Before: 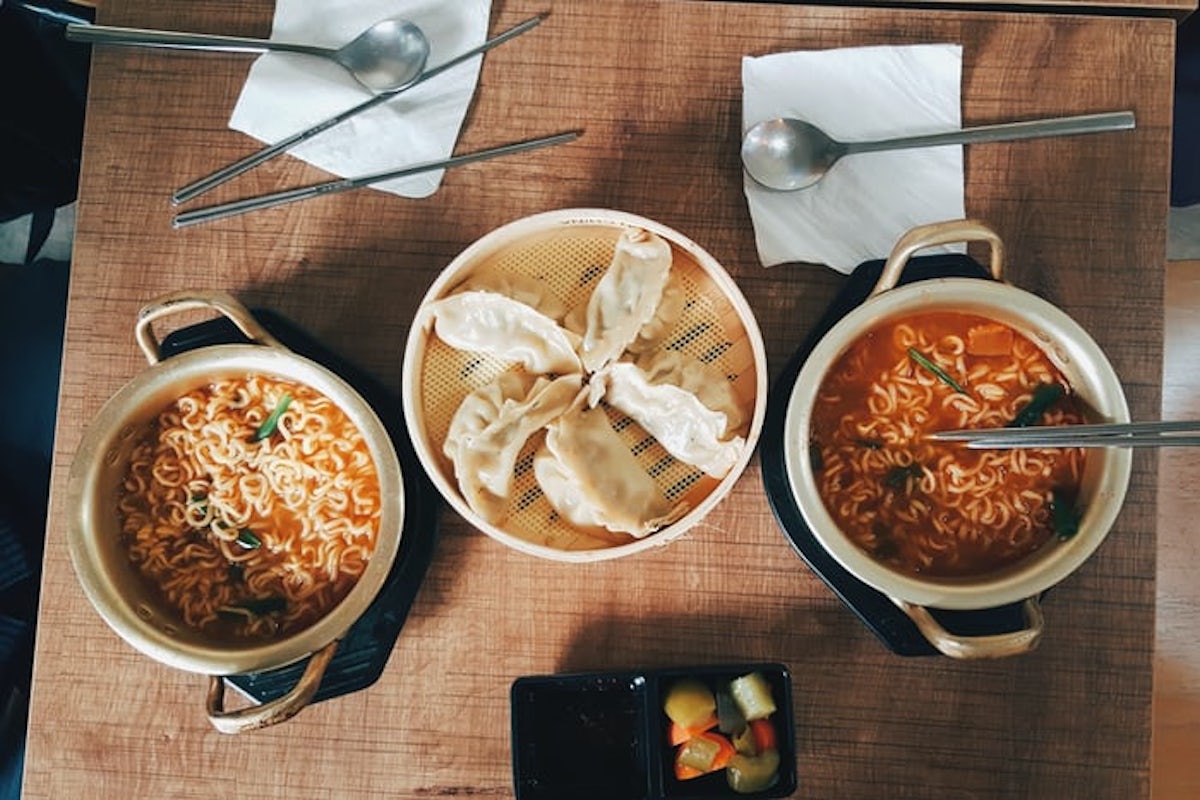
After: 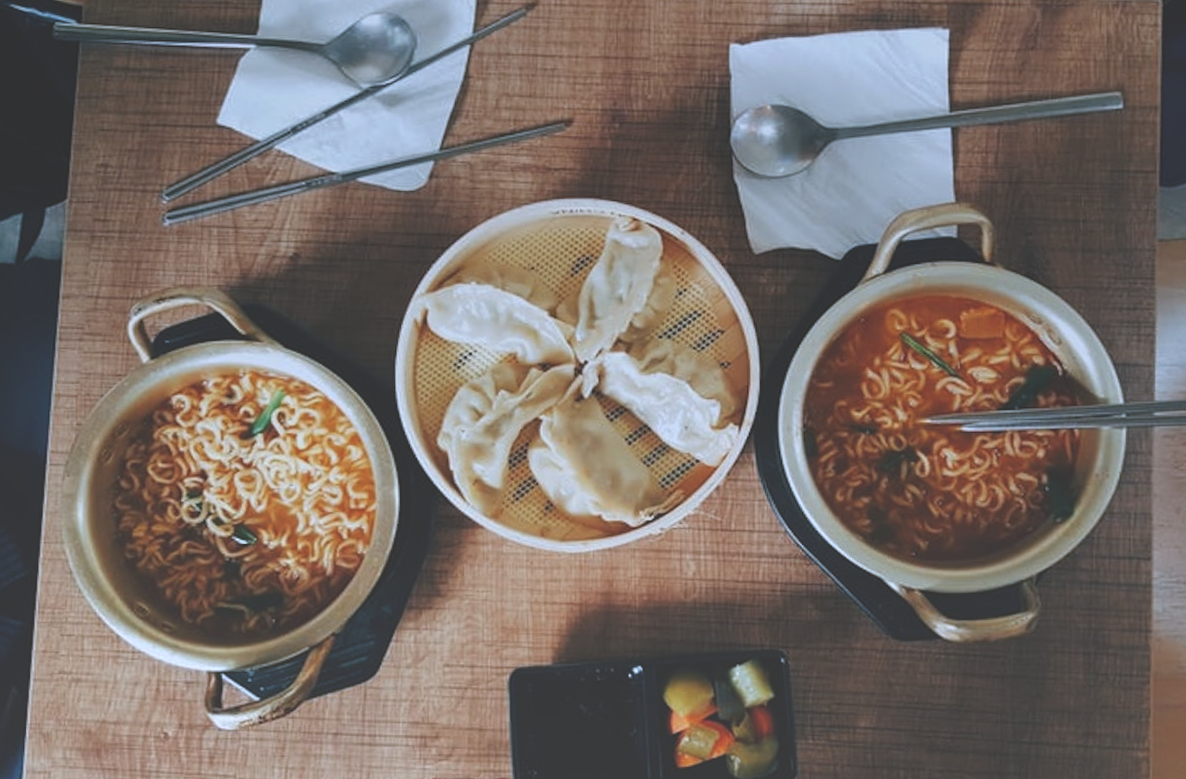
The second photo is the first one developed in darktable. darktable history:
white balance: red 0.926, green 1.003, blue 1.133
graduated density: rotation 5.63°, offset 76.9
rotate and perspective: rotation -1°, crop left 0.011, crop right 0.989, crop top 0.025, crop bottom 0.975
exposure: black level correction -0.041, exposure 0.064 EV, compensate highlight preservation false
